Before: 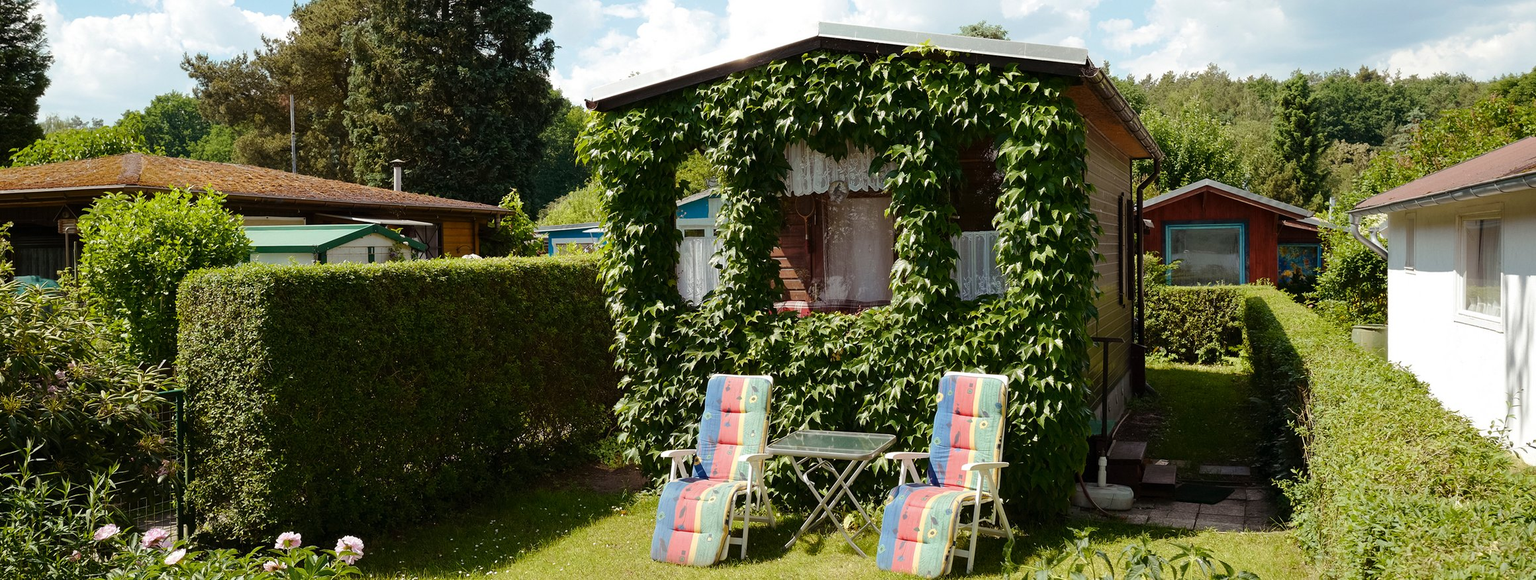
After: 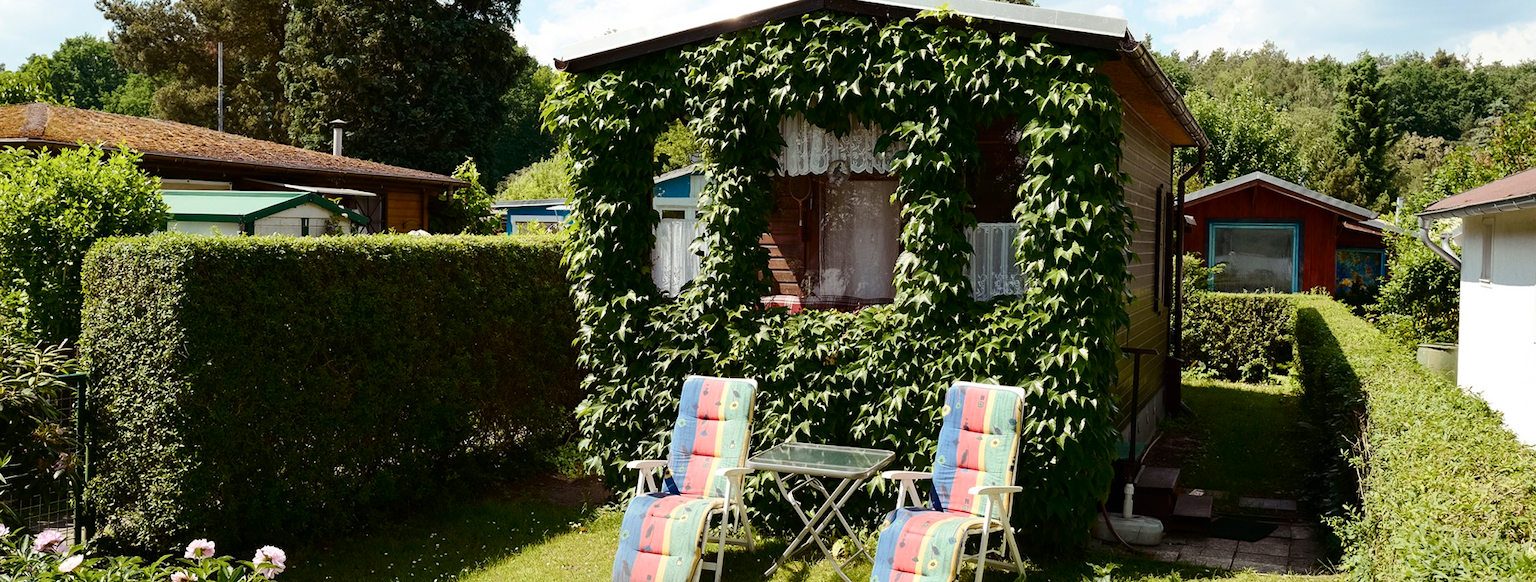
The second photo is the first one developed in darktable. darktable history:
contrast brightness saturation: contrast 0.217
crop and rotate: angle -1.86°, left 3.166%, top 3.75%, right 1.428%, bottom 0.469%
